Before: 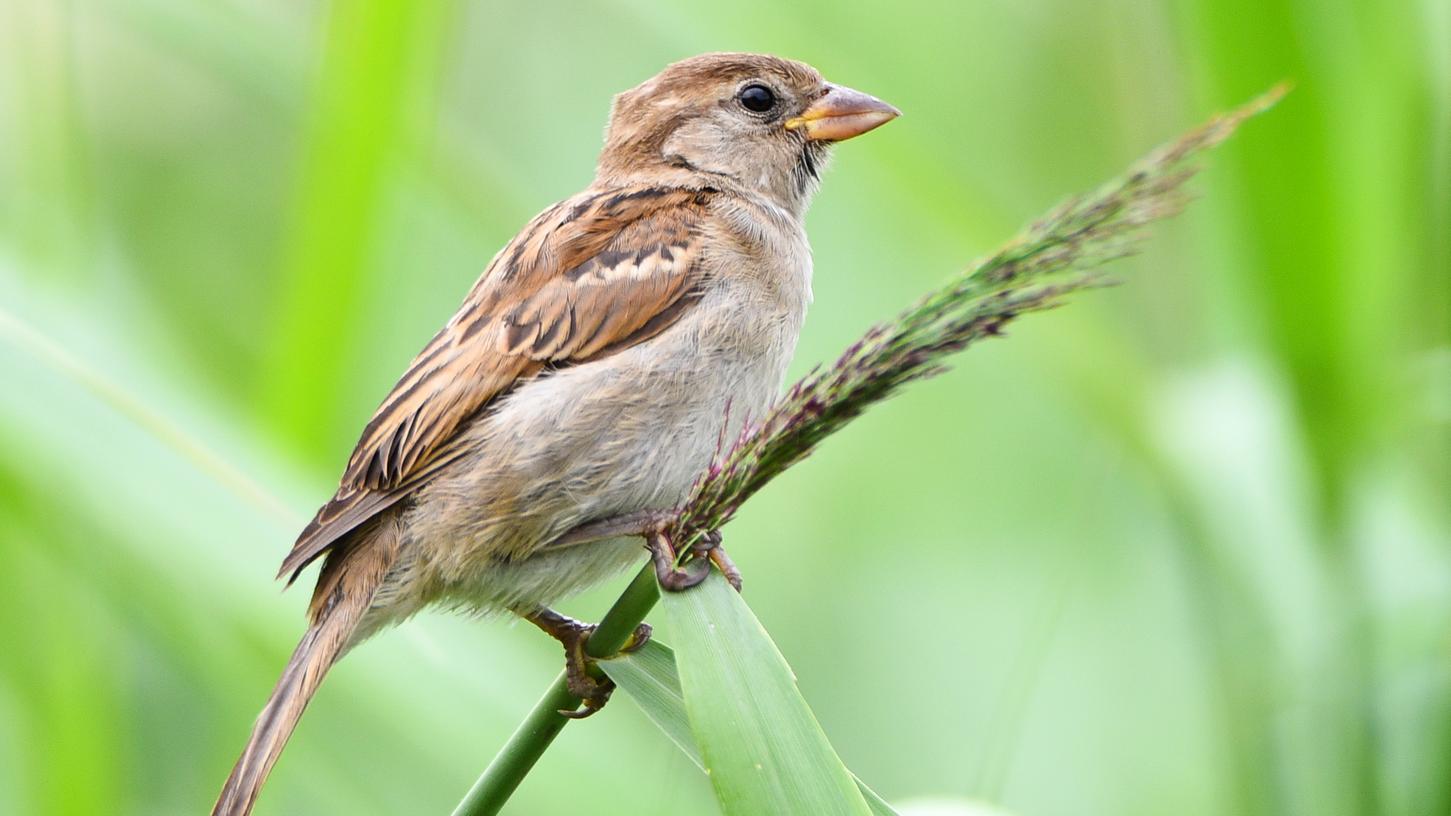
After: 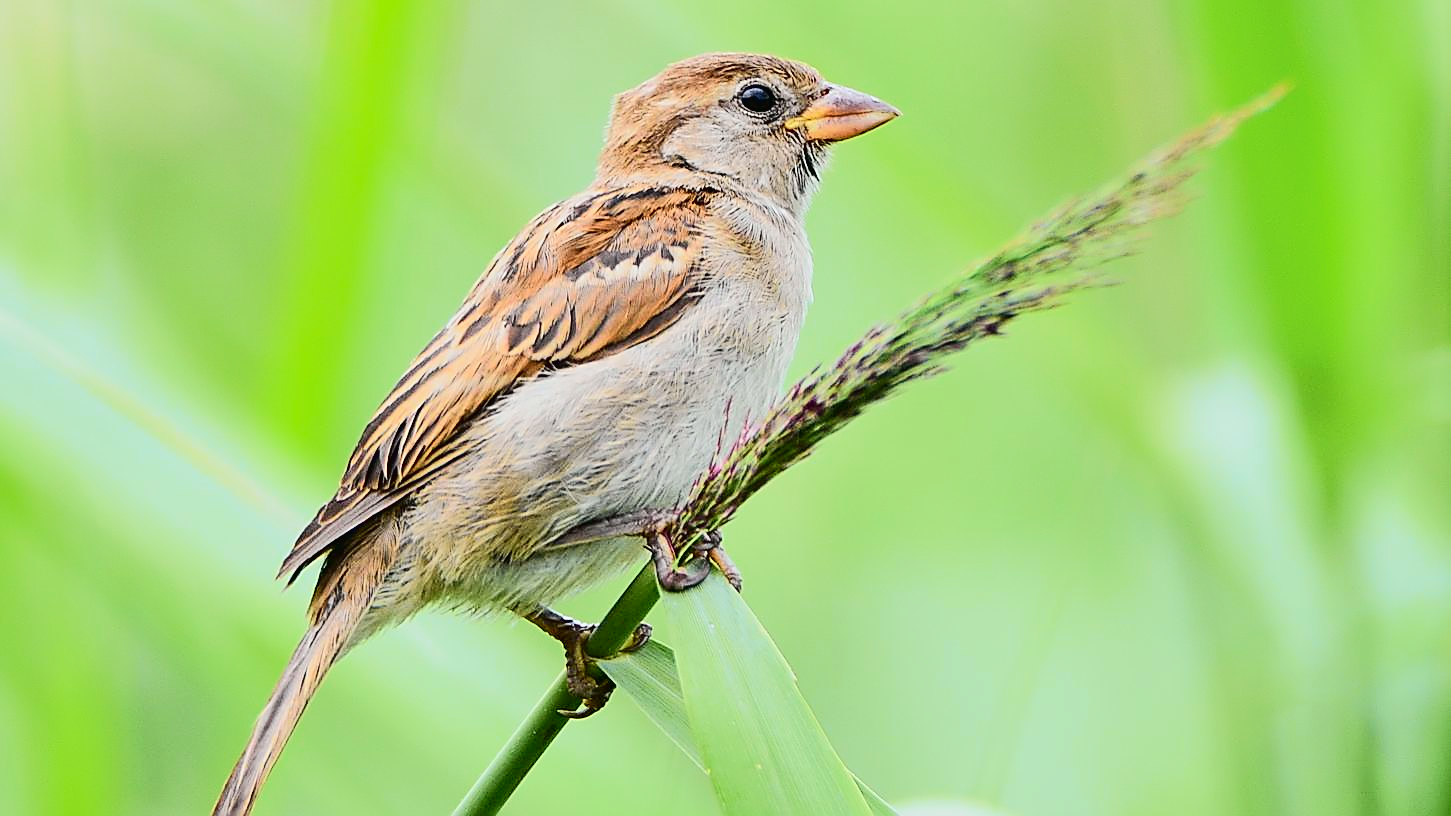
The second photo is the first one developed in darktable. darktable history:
tone curve: curves: ch0 [(0, 0.017) (0.091, 0.046) (0.298, 0.287) (0.439, 0.482) (0.64, 0.729) (0.785, 0.817) (0.995, 0.917)]; ch1 [(0, 0) (0.384, 0.365) (0.463, 0.447) (0.486, 0.474) (0.503, 0.497) (0.526, 0.52) (0.555, 0.564) (0.578, 0.595) (0.638, 0.644) (0.766, 0.773) (1, 1)]; ch2 [(0, 0) (0.374, 0.344) (0.449, 0.434) (0.501, 0.501) (0.528, 0.519) (0.569, 0.589) (0.61, 0.646) (0.666, 0.688) (1, 1)], color space Lab, independent channels, preserve colors none
sharpen: radius 1.651, amount 1.309
